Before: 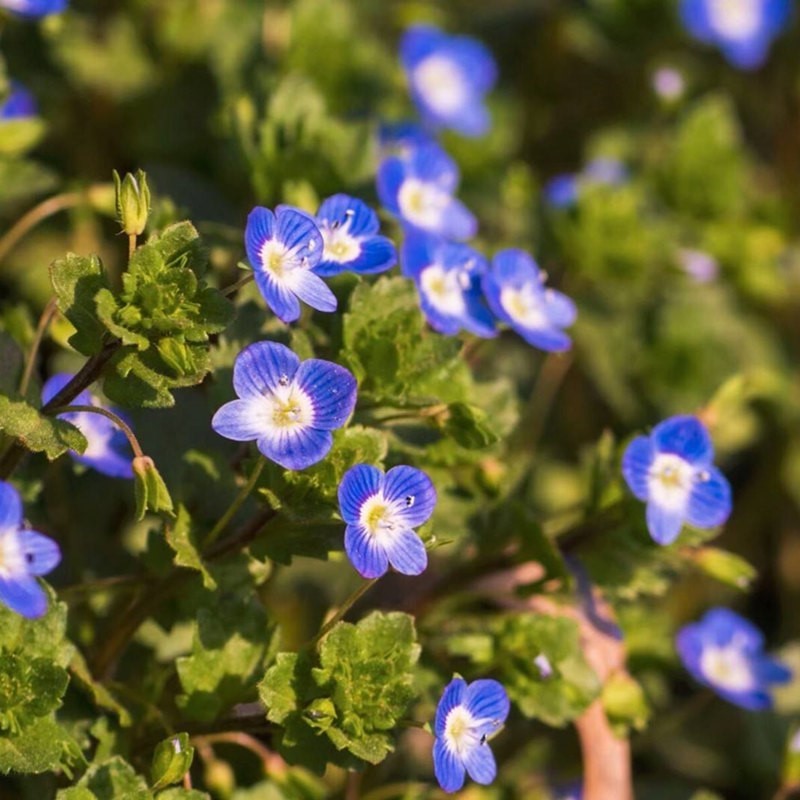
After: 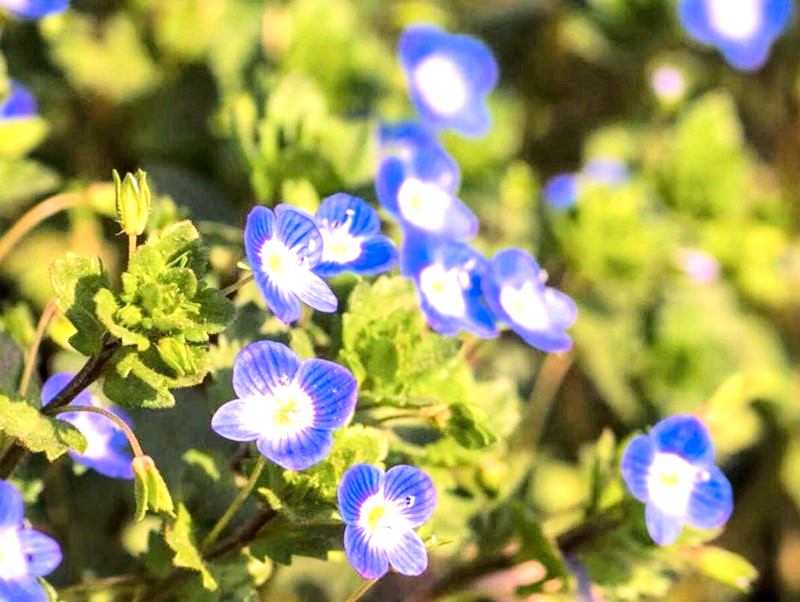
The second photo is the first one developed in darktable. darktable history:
local contrast: highlights 87%, shadows 82%
crop: bottom 24.651%
exposure: black level correction 0, exposure 0.693 EV, compensate highlight preservation false
tone equalizer: -7 EV 0.156 EV, -6 EV 0.626 EV, -5 EV 1.17 EV, -4 EV 1.32 EV, -3 EV 1.16 EV, -2 EV 0.6 EV, -1 EV 0.166 EV, edges refinement/feathering 500, mask exposure compensation -1.57 EV, preserve details no
